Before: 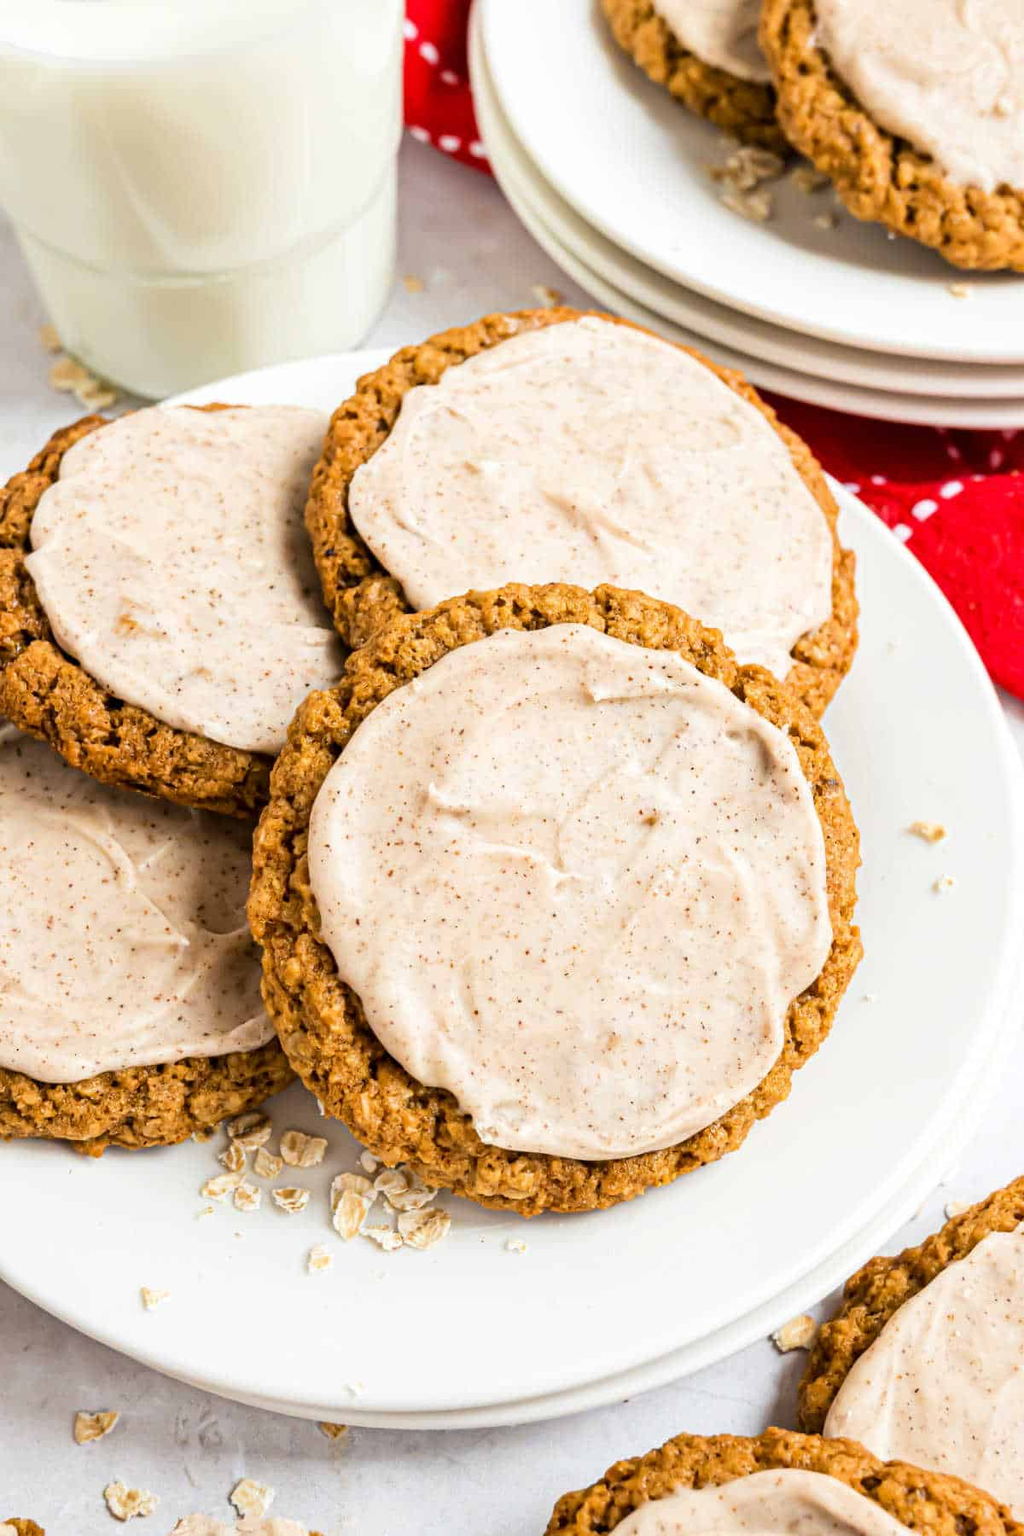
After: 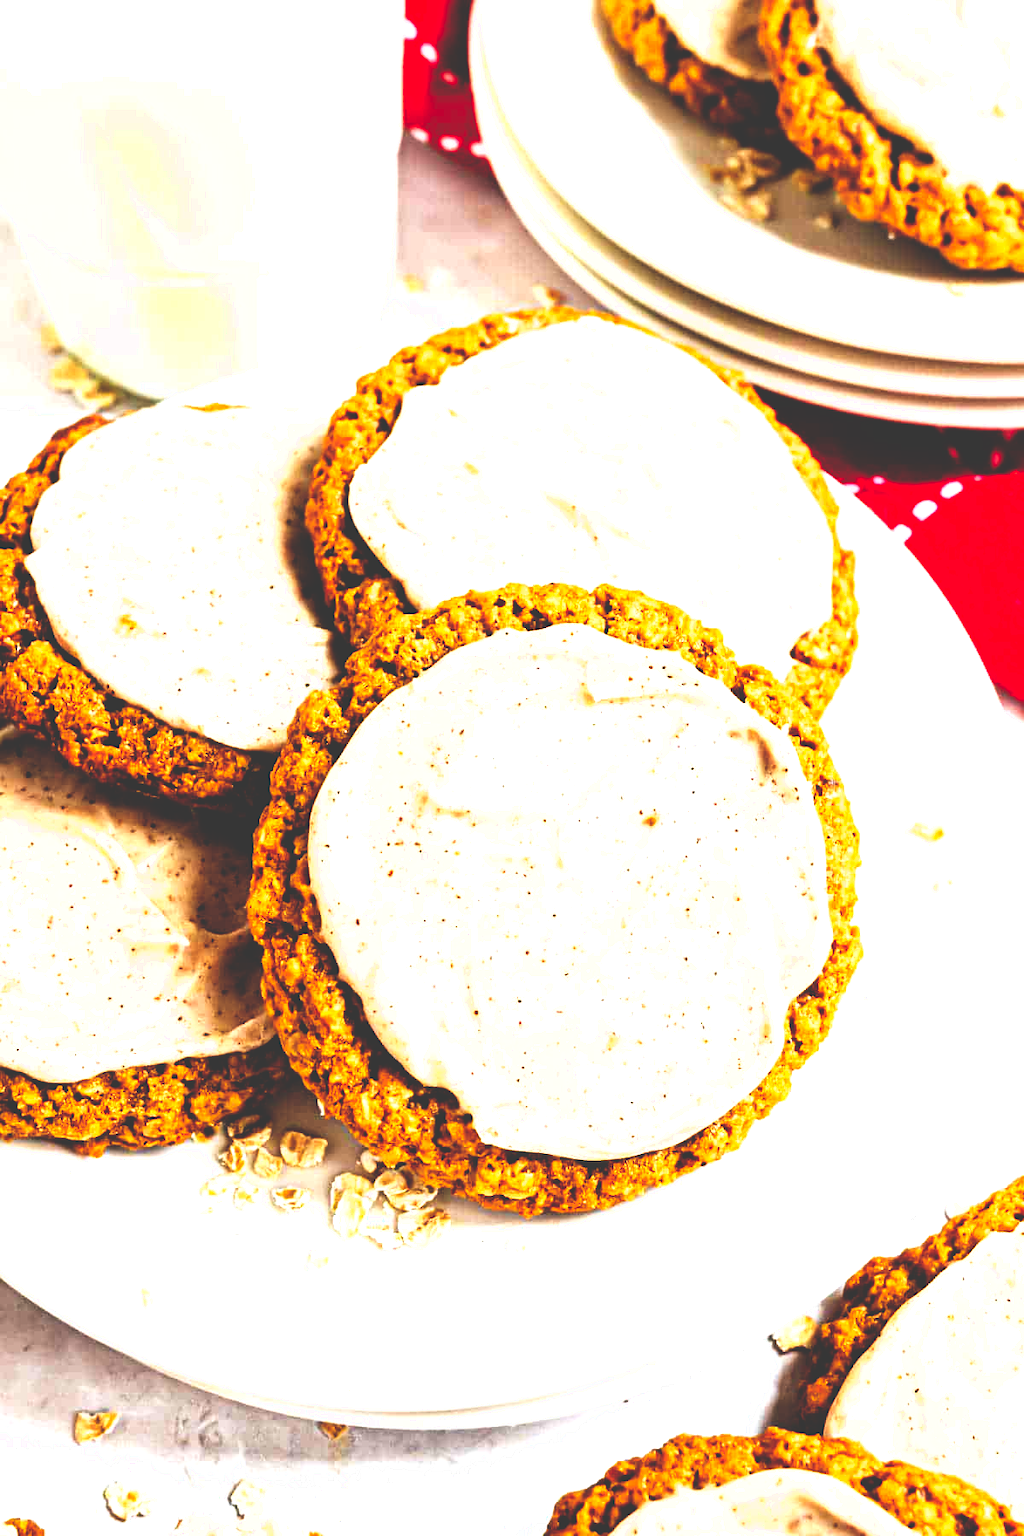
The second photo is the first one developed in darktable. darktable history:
base curve: curves: ch0 [(0, 0.036) (0.083, 0.04) (0.804, 1)], preserve colors none
exposure: black level correction 0, exposure 0.7 EV, compensate exposure bias true, compensate highlight preservation false
